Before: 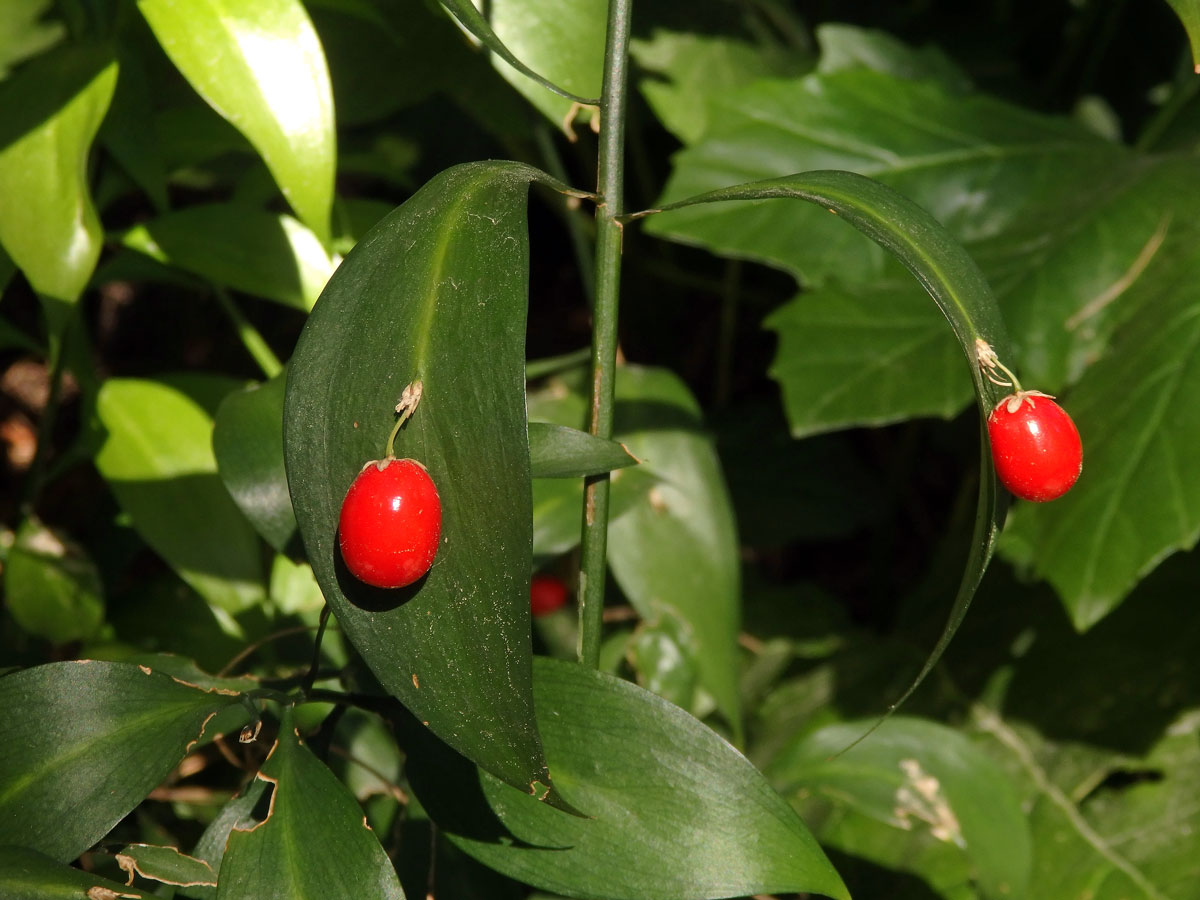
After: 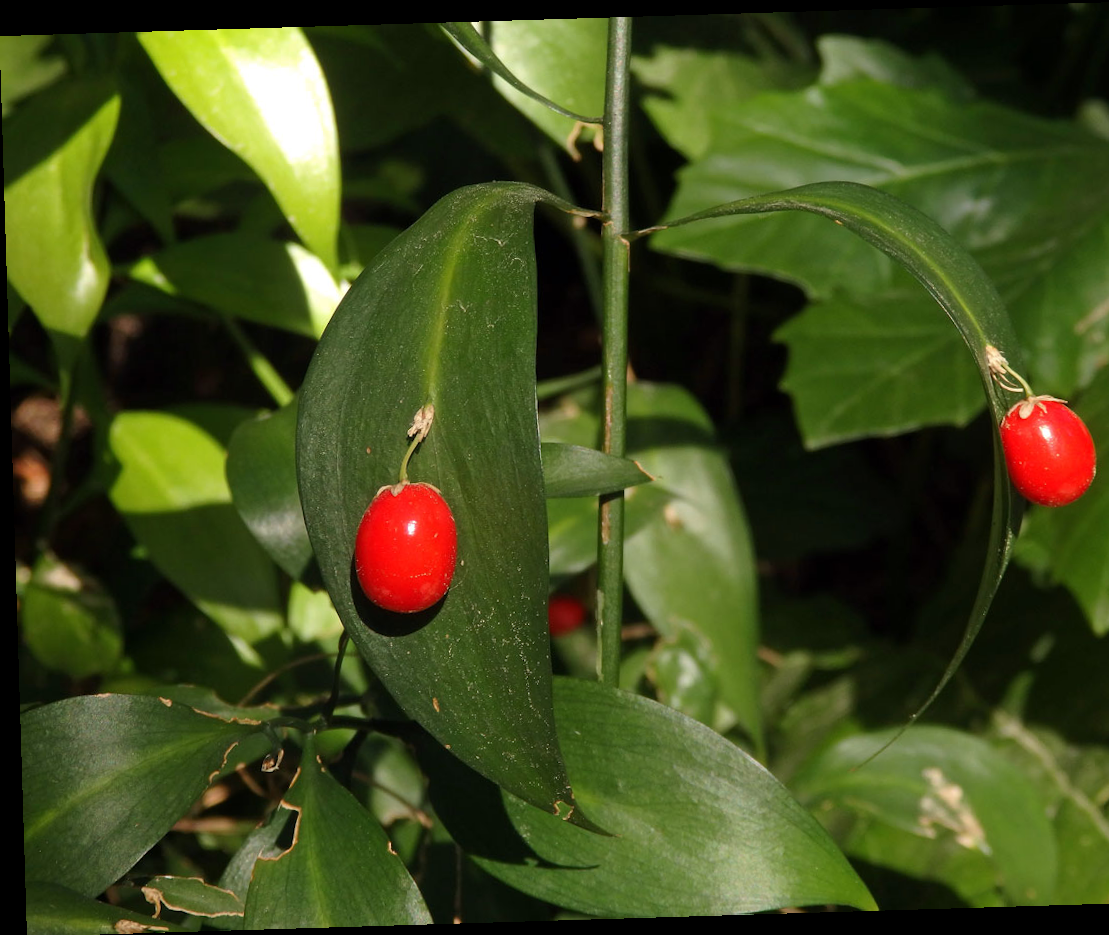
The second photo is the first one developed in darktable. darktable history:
crop: right 9.509%, bottom 0.031%
rotate and perspective: rotation -1.75°, automatic cropping off
